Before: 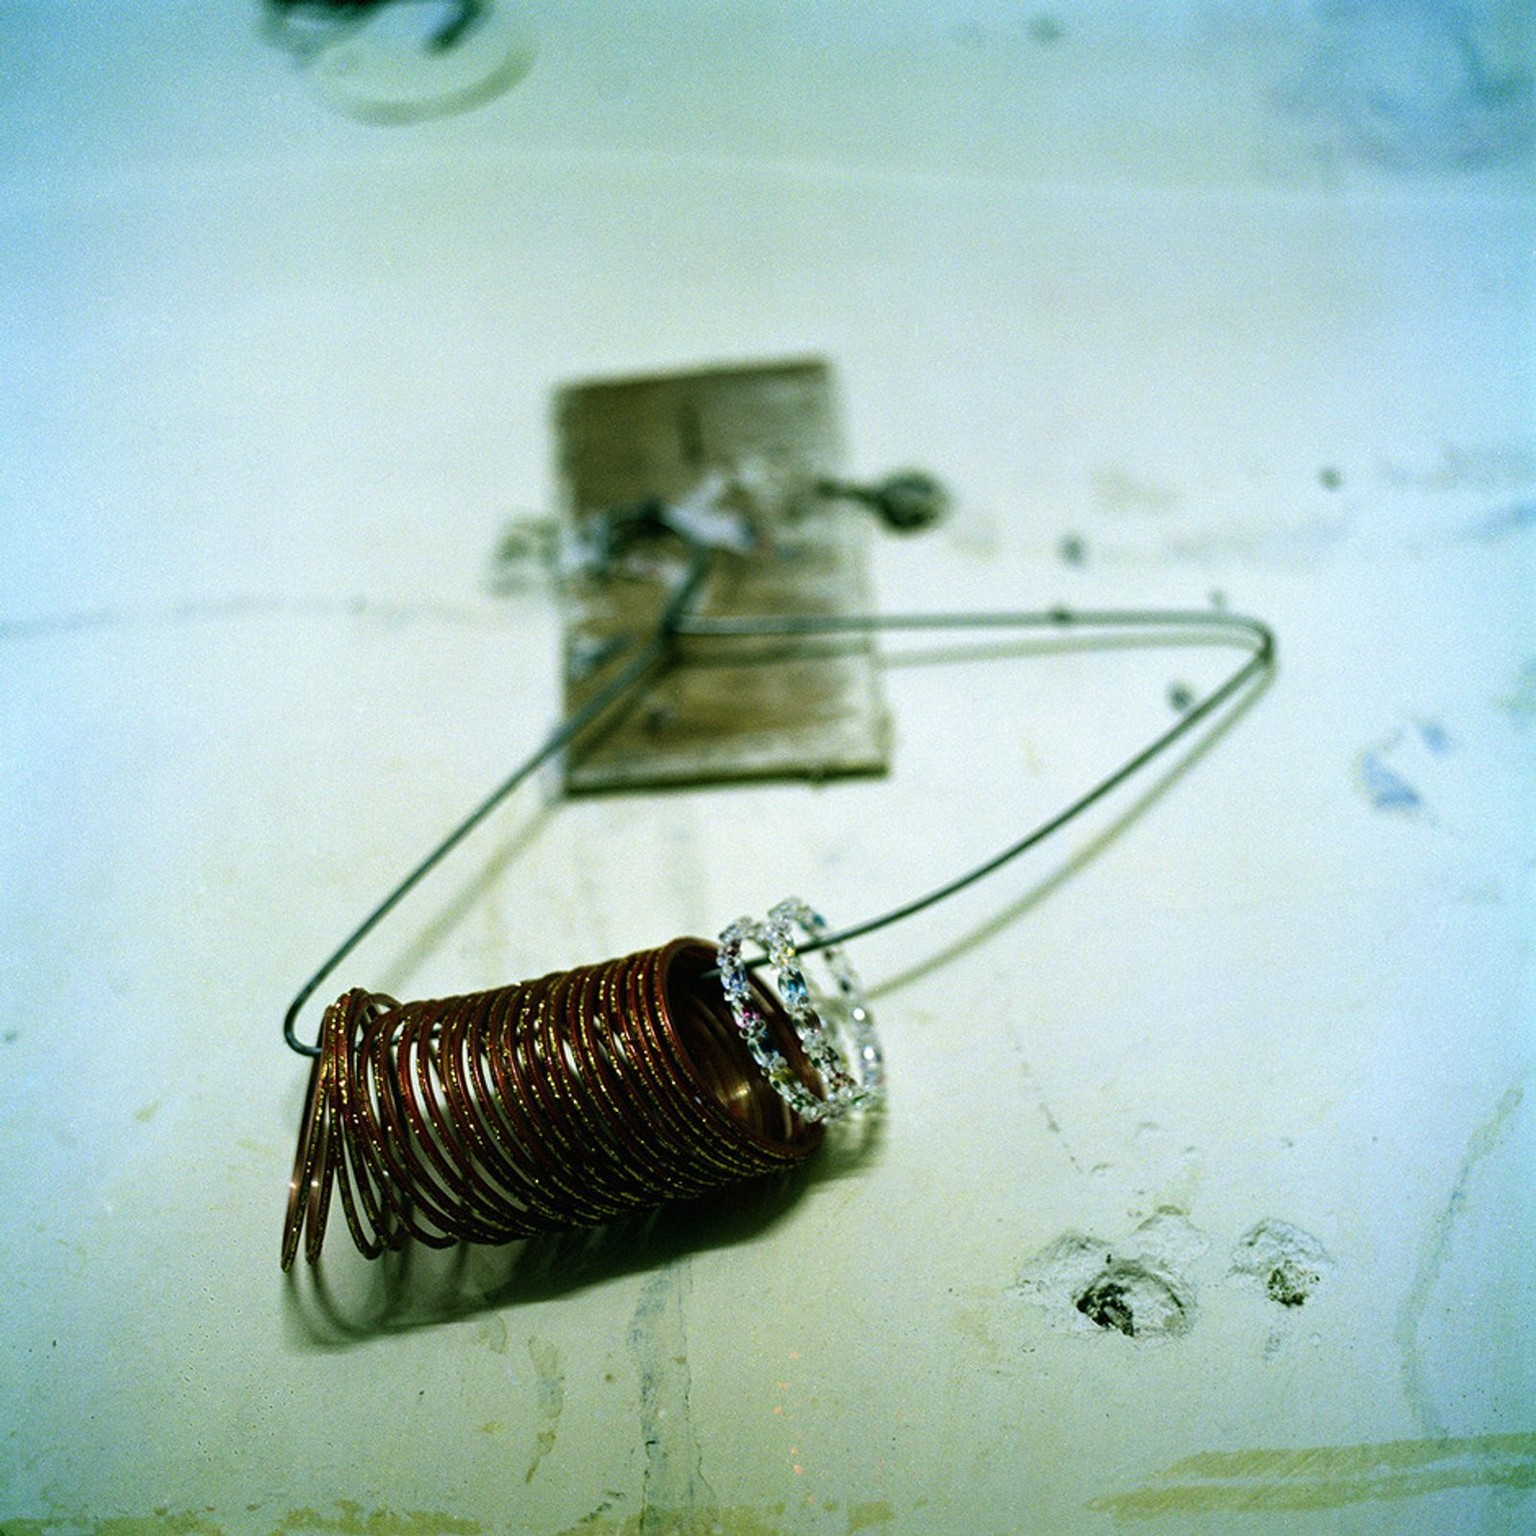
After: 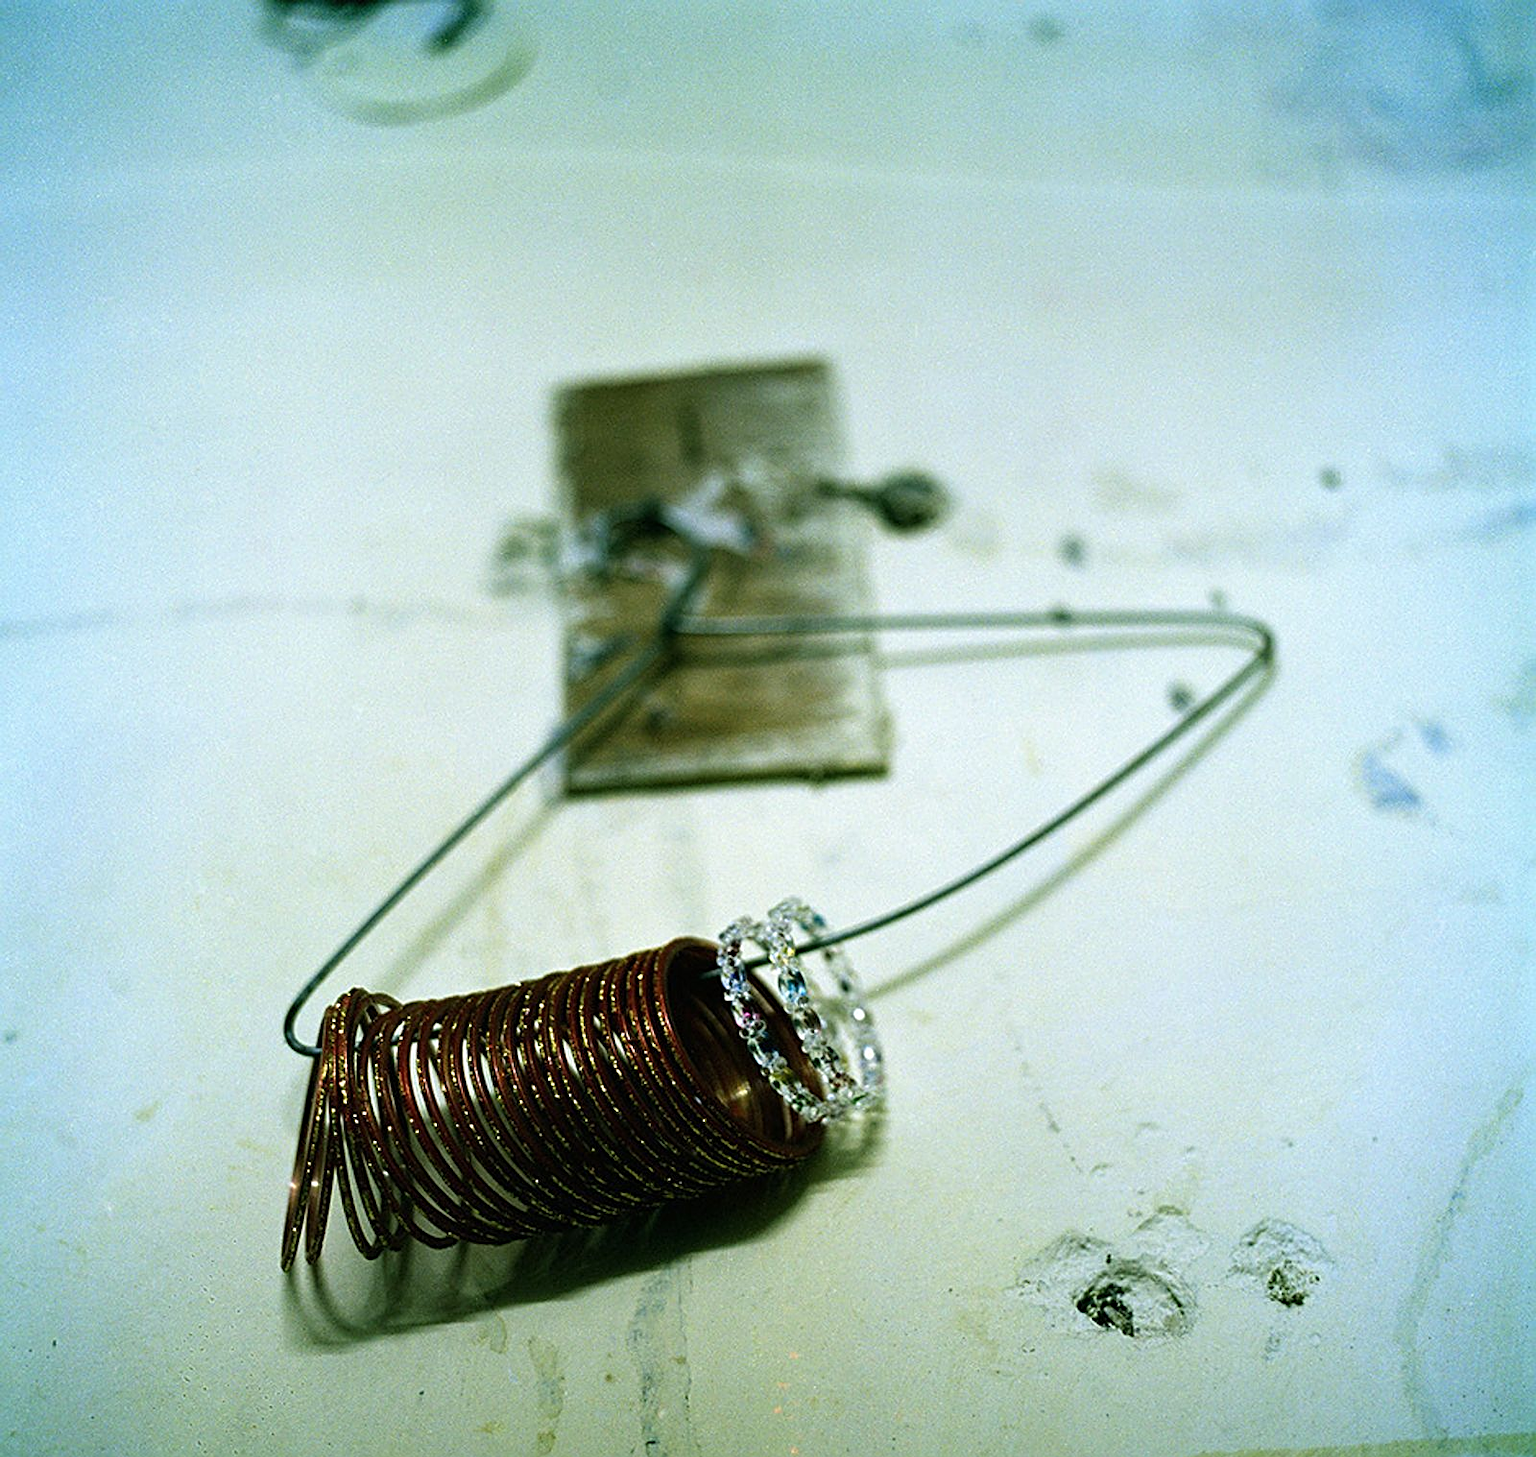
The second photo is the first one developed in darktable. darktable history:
crop and rotate: top 0.006%, bottom 5.076%
sharpen: on, module defaults
